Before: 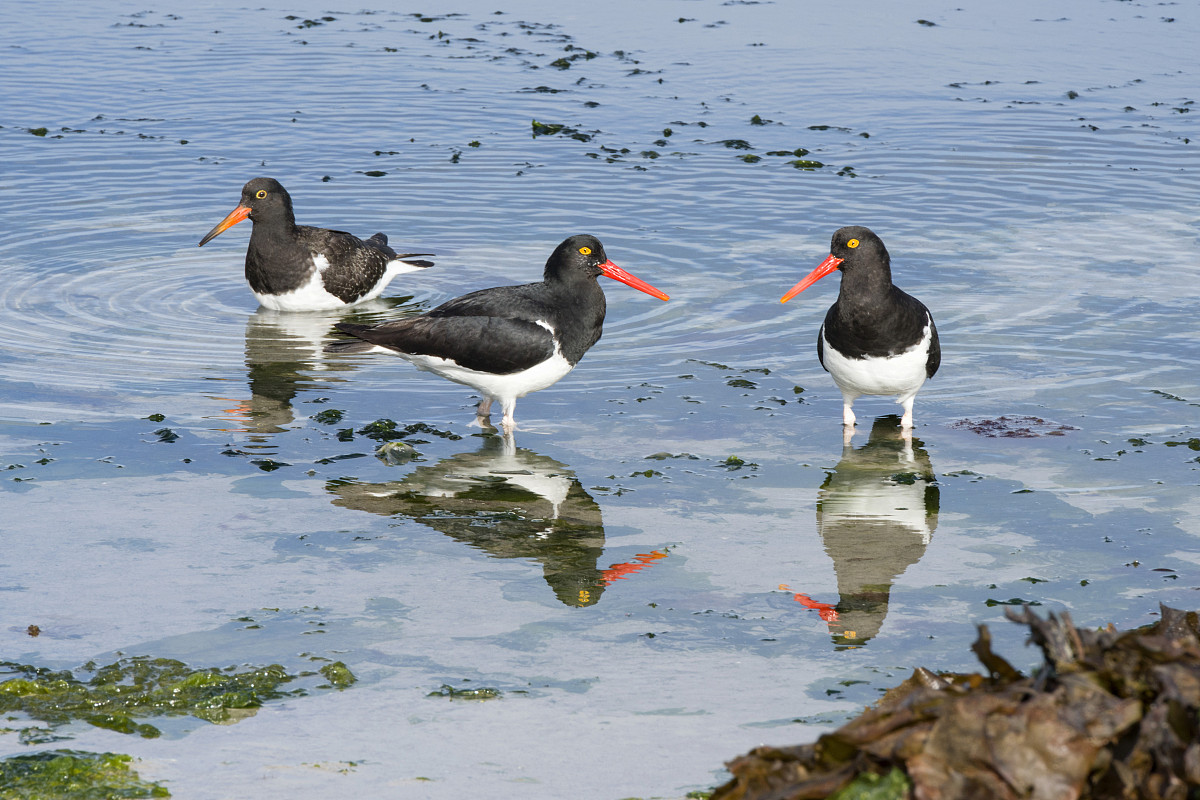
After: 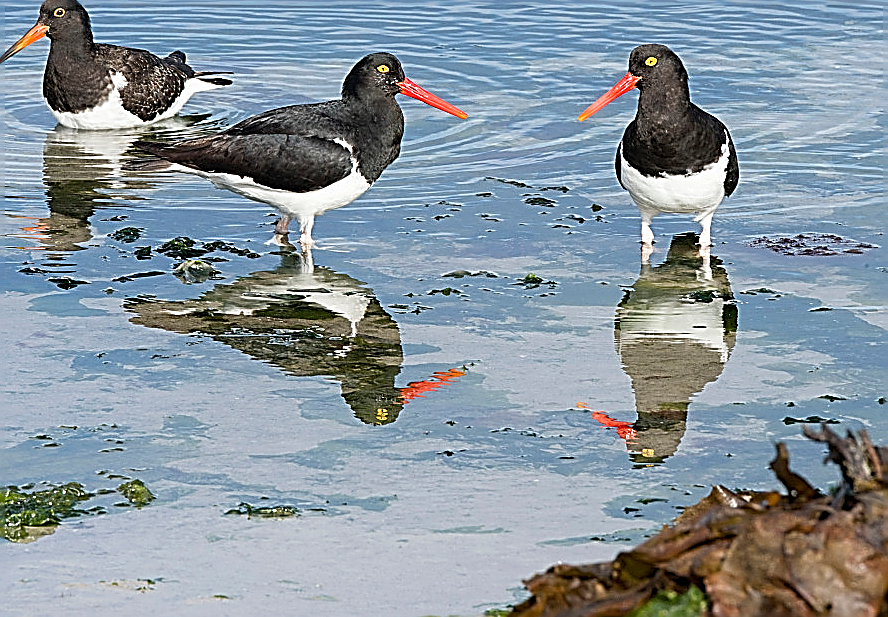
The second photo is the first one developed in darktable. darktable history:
sharpen: amount 2
crop: left 16.871%, top 22.857%, right 9.116%
